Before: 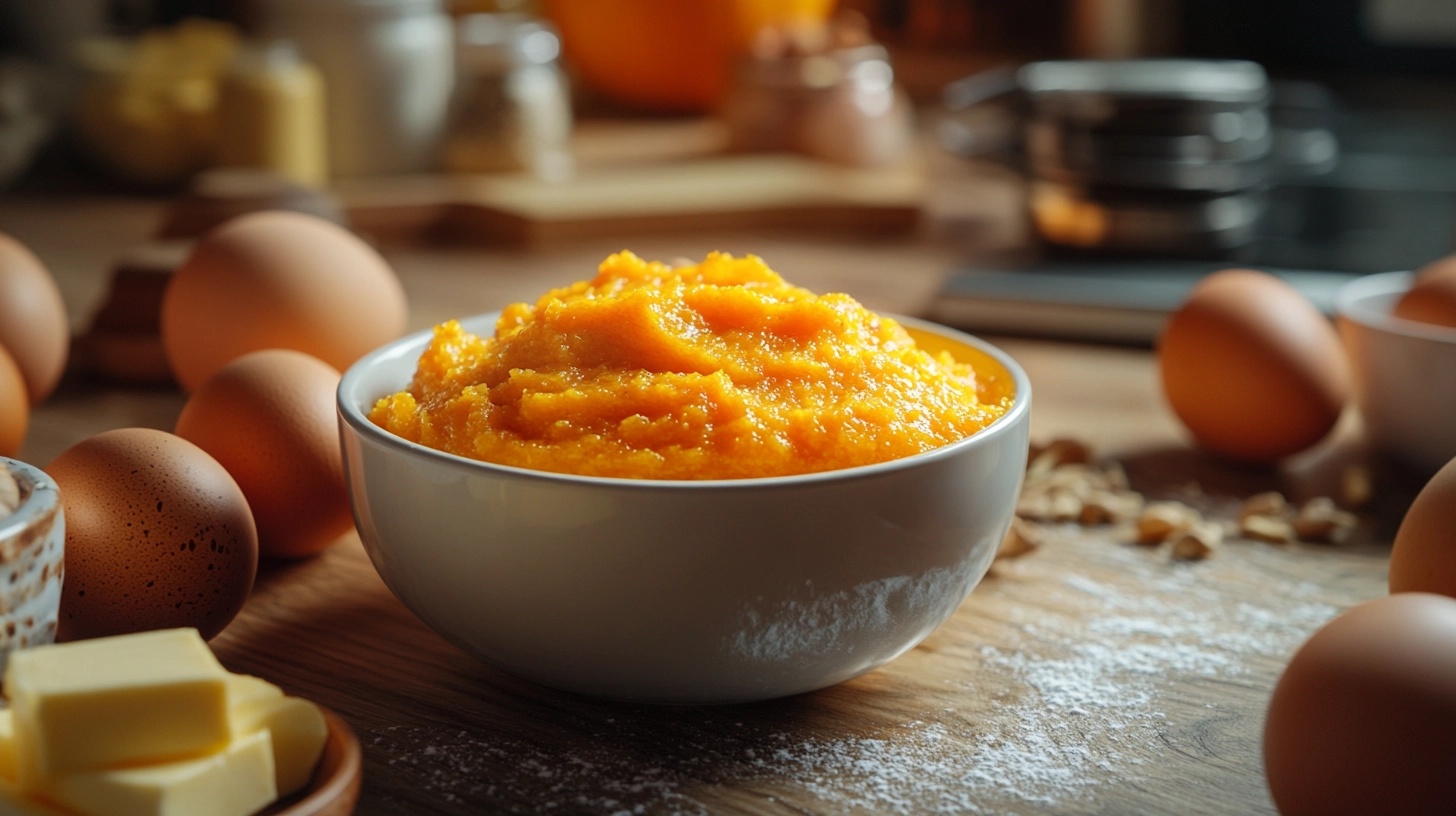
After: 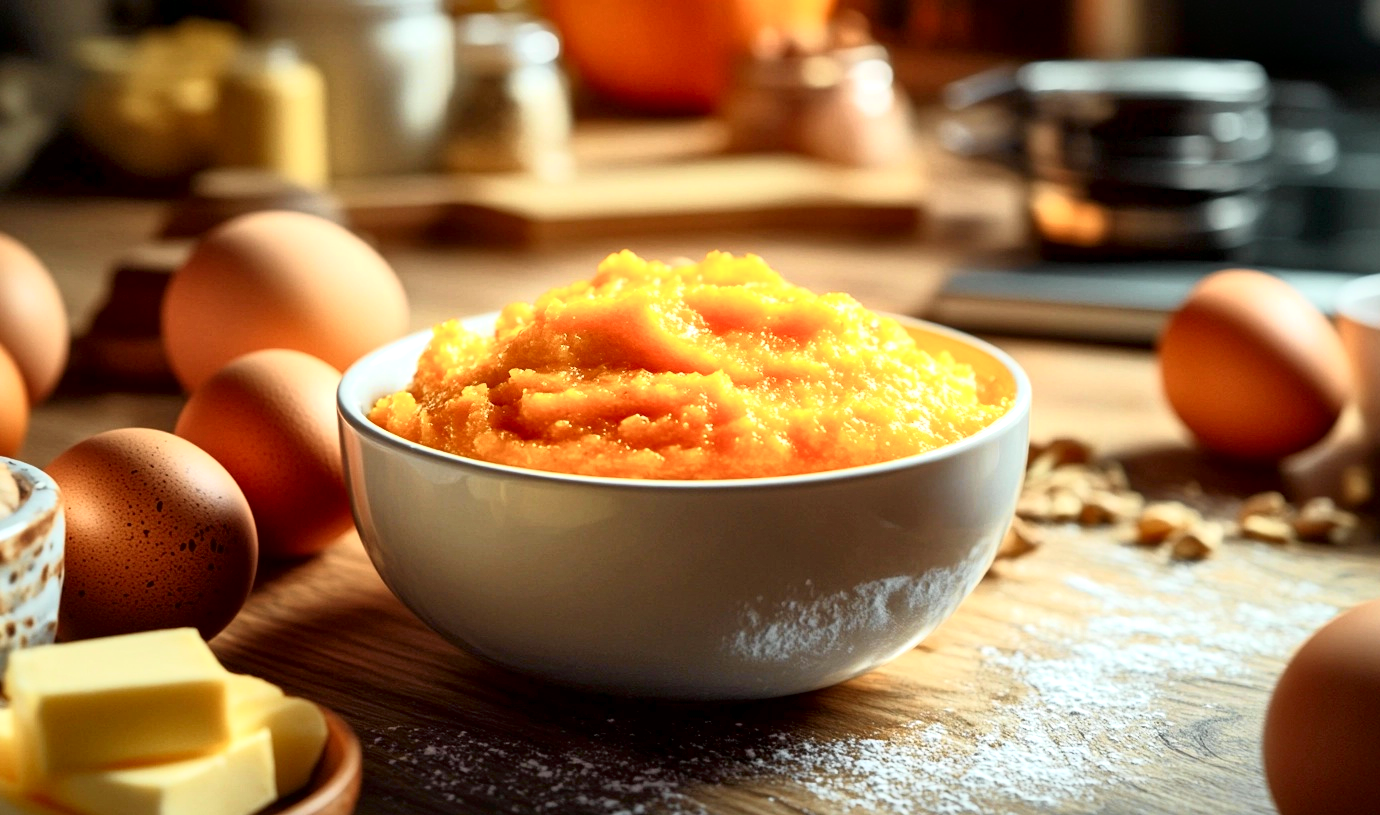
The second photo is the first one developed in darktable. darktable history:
exposure: black level correction 0, exposure 0.7 EV, compensate exposure bias true, compensate highlight preservation false
tone curve: curves: ch0 [(0, 0.024) (0.031, 0.027) (0.113, 0.069) (0.198, 0.18) (0.304, 0.303) (0.441, 0.462) (0.557, 0.6) (0.711, 0.79) (0.812, 0.878) (0.927, 0.935) (1, 0.963)]; ch1 [(0, 0) (0.222, 0.2) (0.343, 0.325) (0.45, 0.441) (0.502, 0.501) (0.527, 0.534) (0.55, 0.561) (0.632, 0.656) (0.735, 0.754) (1, 1)]; ch2 [(0, 0) (0.249, 0.222) (0.352, 0.348) (0.424, 0.439) (0.476, 0.482) (0.499, 0.501) (0.517, 0.516) (0.532, 0.544) (0.558, 0.585) (0.596, 0.629) (0.726, 0.745) (0.82, 0.796) (0.998, 0.928)], color space Lab, independent channels, preserve colors none
crop and rotate: right 5.167%
local contrast: mode bilateral grid, contrast 50, coarseness 50, detail 150%, midtone range 0.2
